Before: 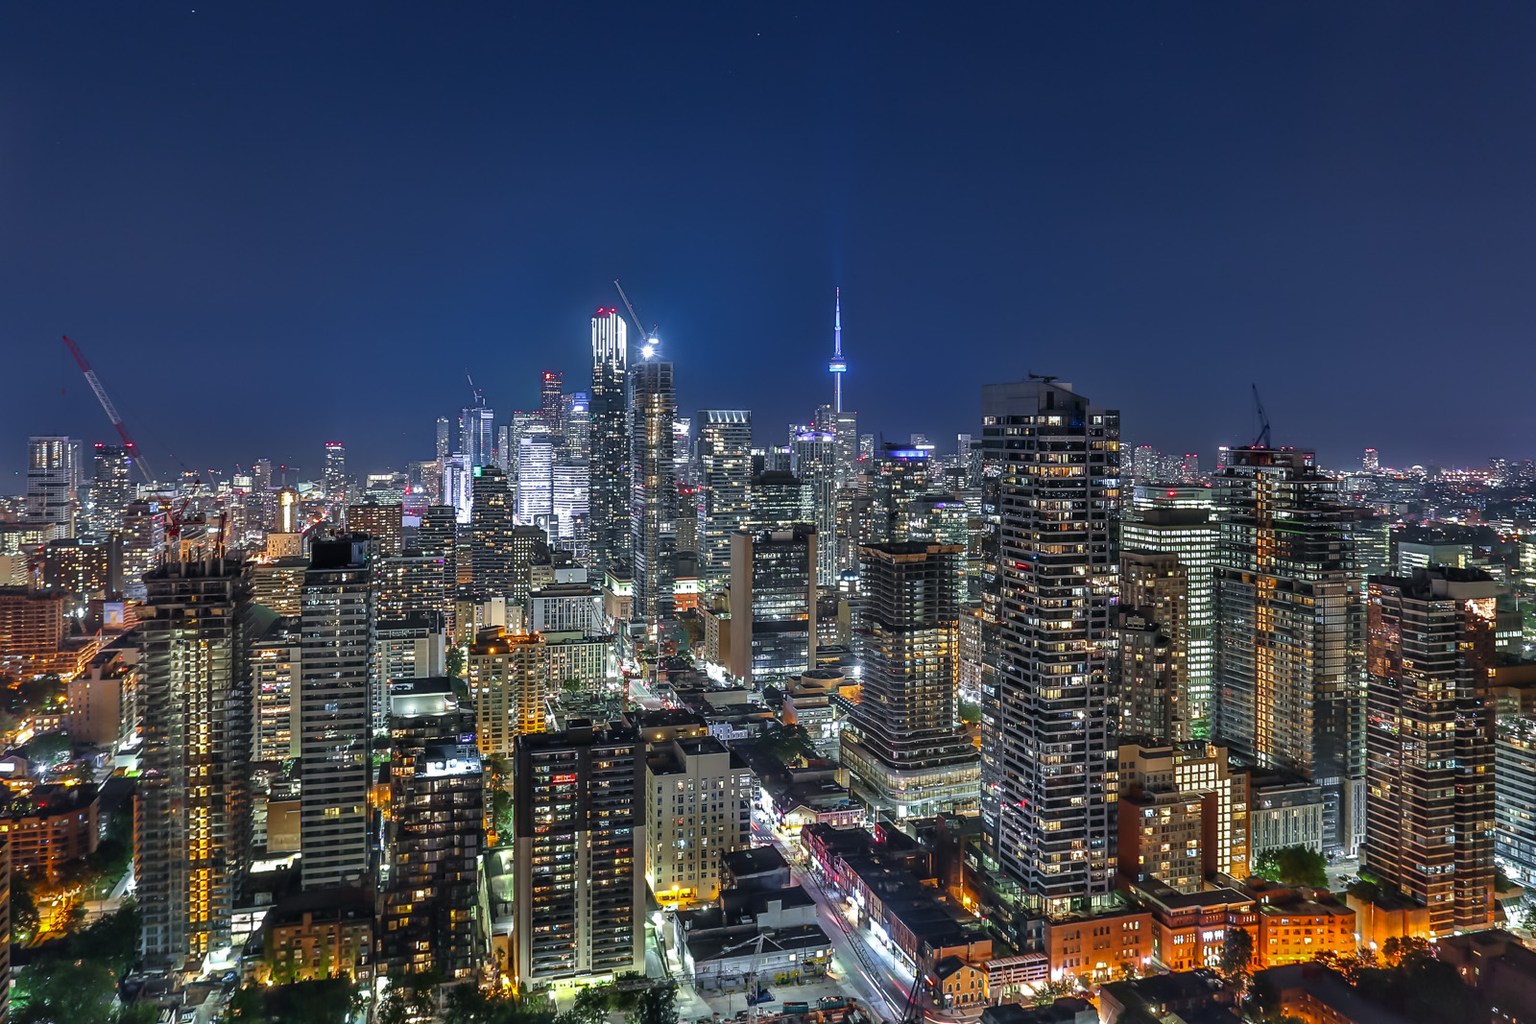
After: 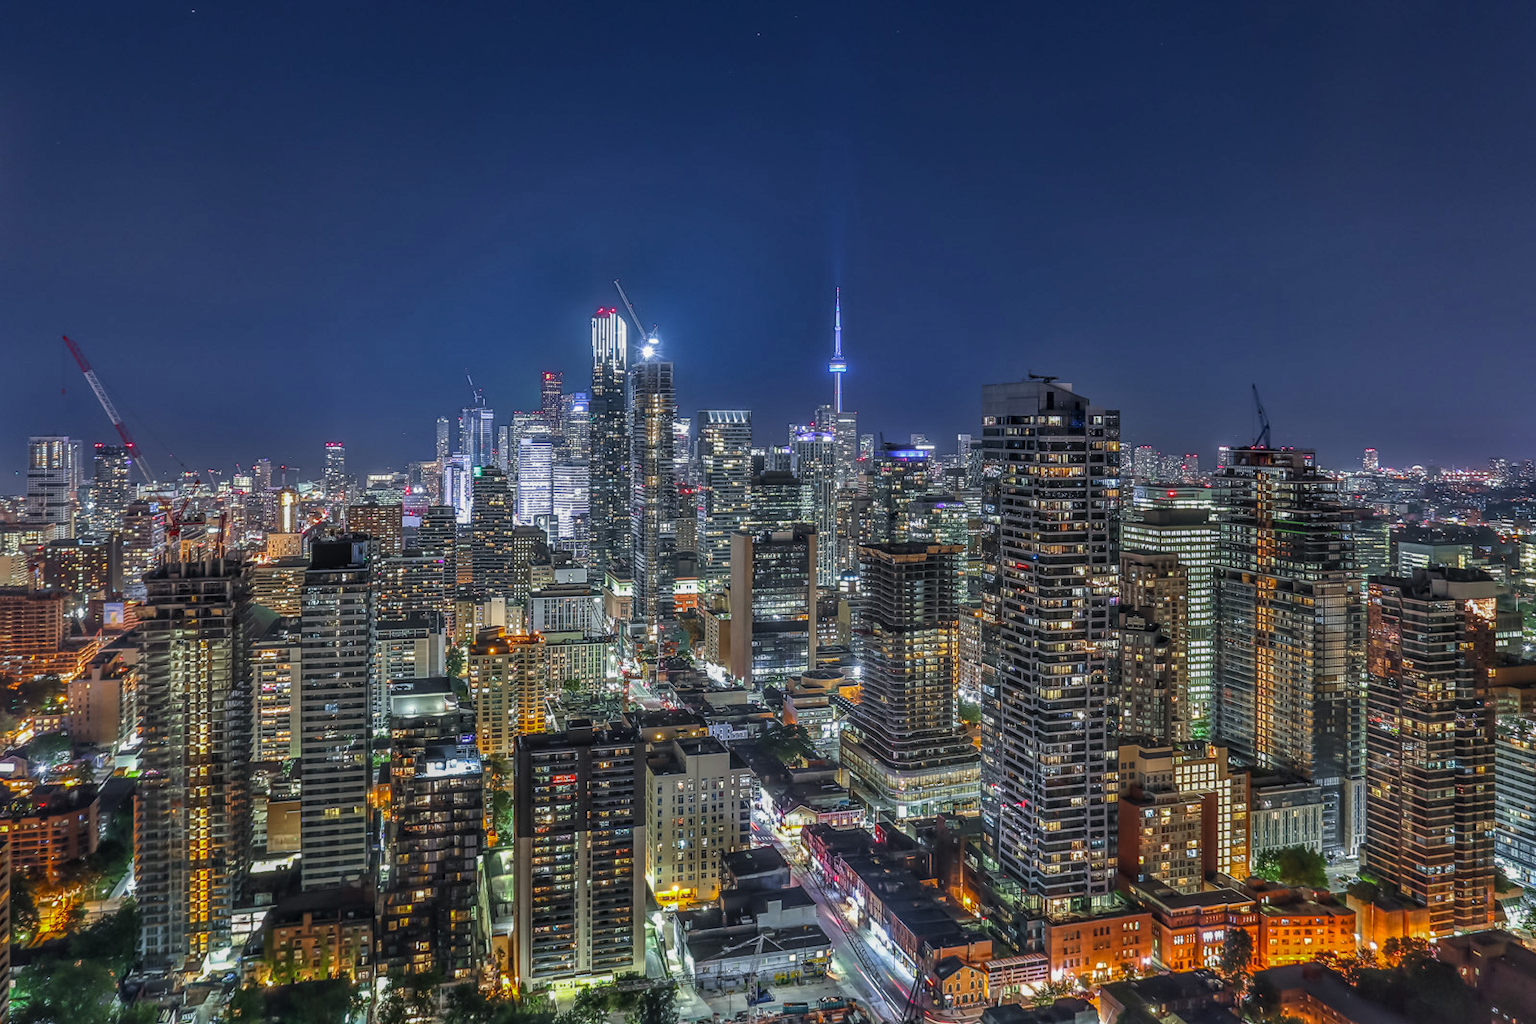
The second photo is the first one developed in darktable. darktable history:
local contrast: highlights 67%, shadows 35%, detail 166%, midtone range 0.2
